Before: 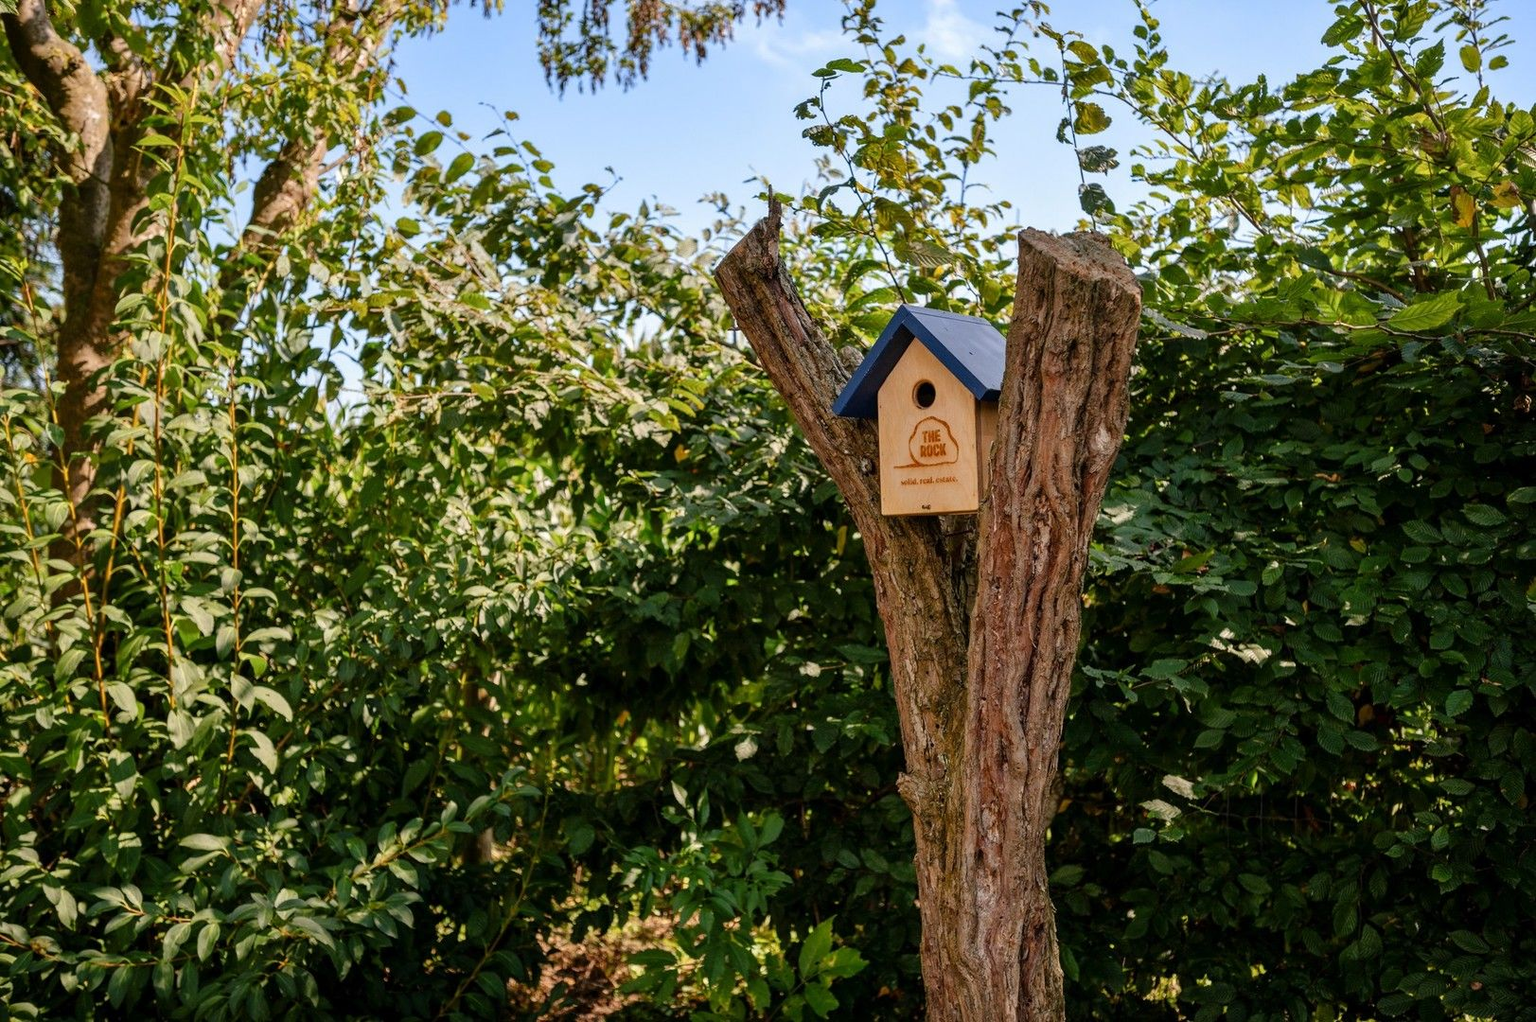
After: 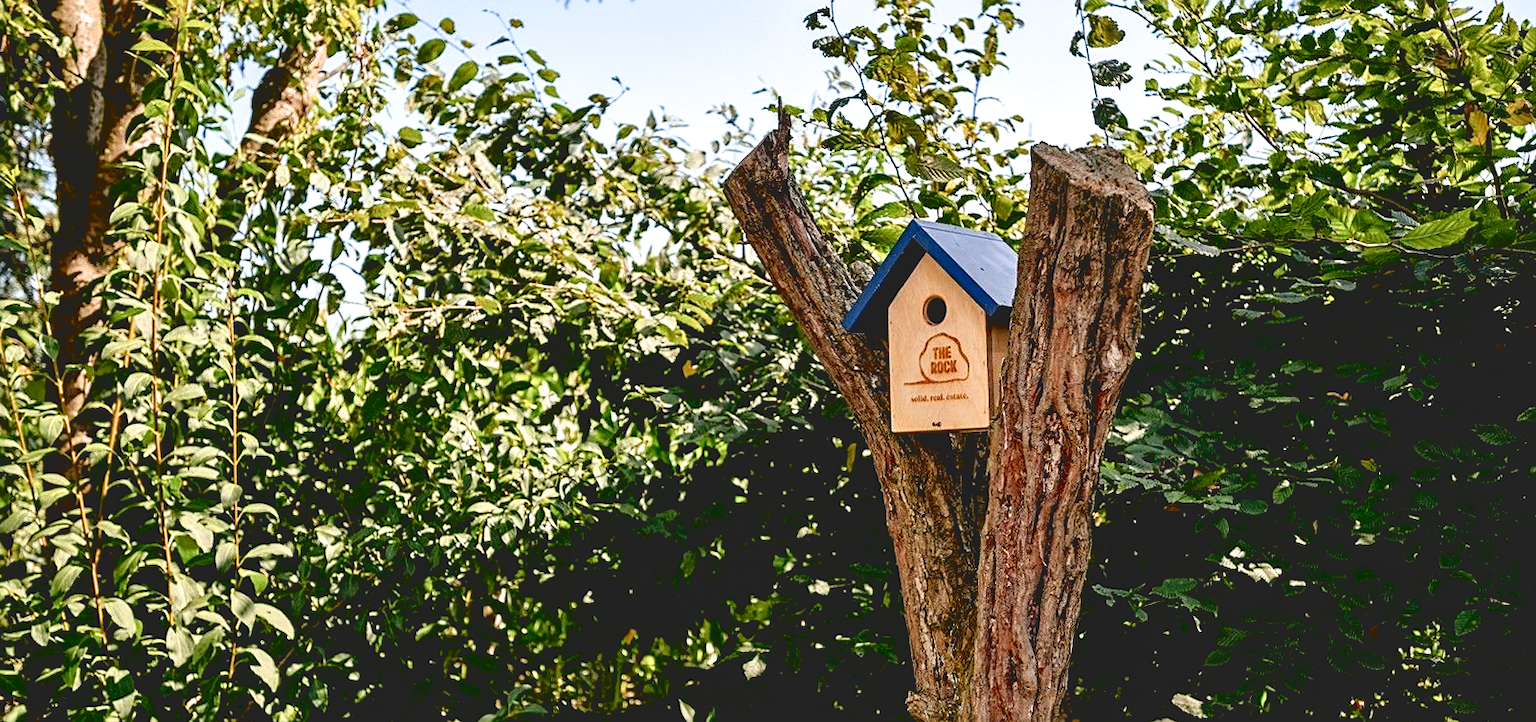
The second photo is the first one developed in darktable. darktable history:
local contrast: mode bilateral grid, contrast 20, coarseness 50, detail 120%, midtone range 0.2
rotate and perspective: rotation 0.174°, lens shift (vertical) 0.013, lens shift (horizontal) 0.019, shear 0.001, automatic cropping original format, crop left 0.007, crop right 0.991, crop top 0.016, crop bottom 0.997
sharpen: on, module defaults
crop and rotate: top 8.293%, bottom 20.996%
tone curve: curves: ch0 [(0, 0.137) (1, 1)], color space Lab, linked channels, preserve colors none
filmic rgb: black relative exposure -3.63 EV, white relative exposure 2.16 EV, hardness 3.62
